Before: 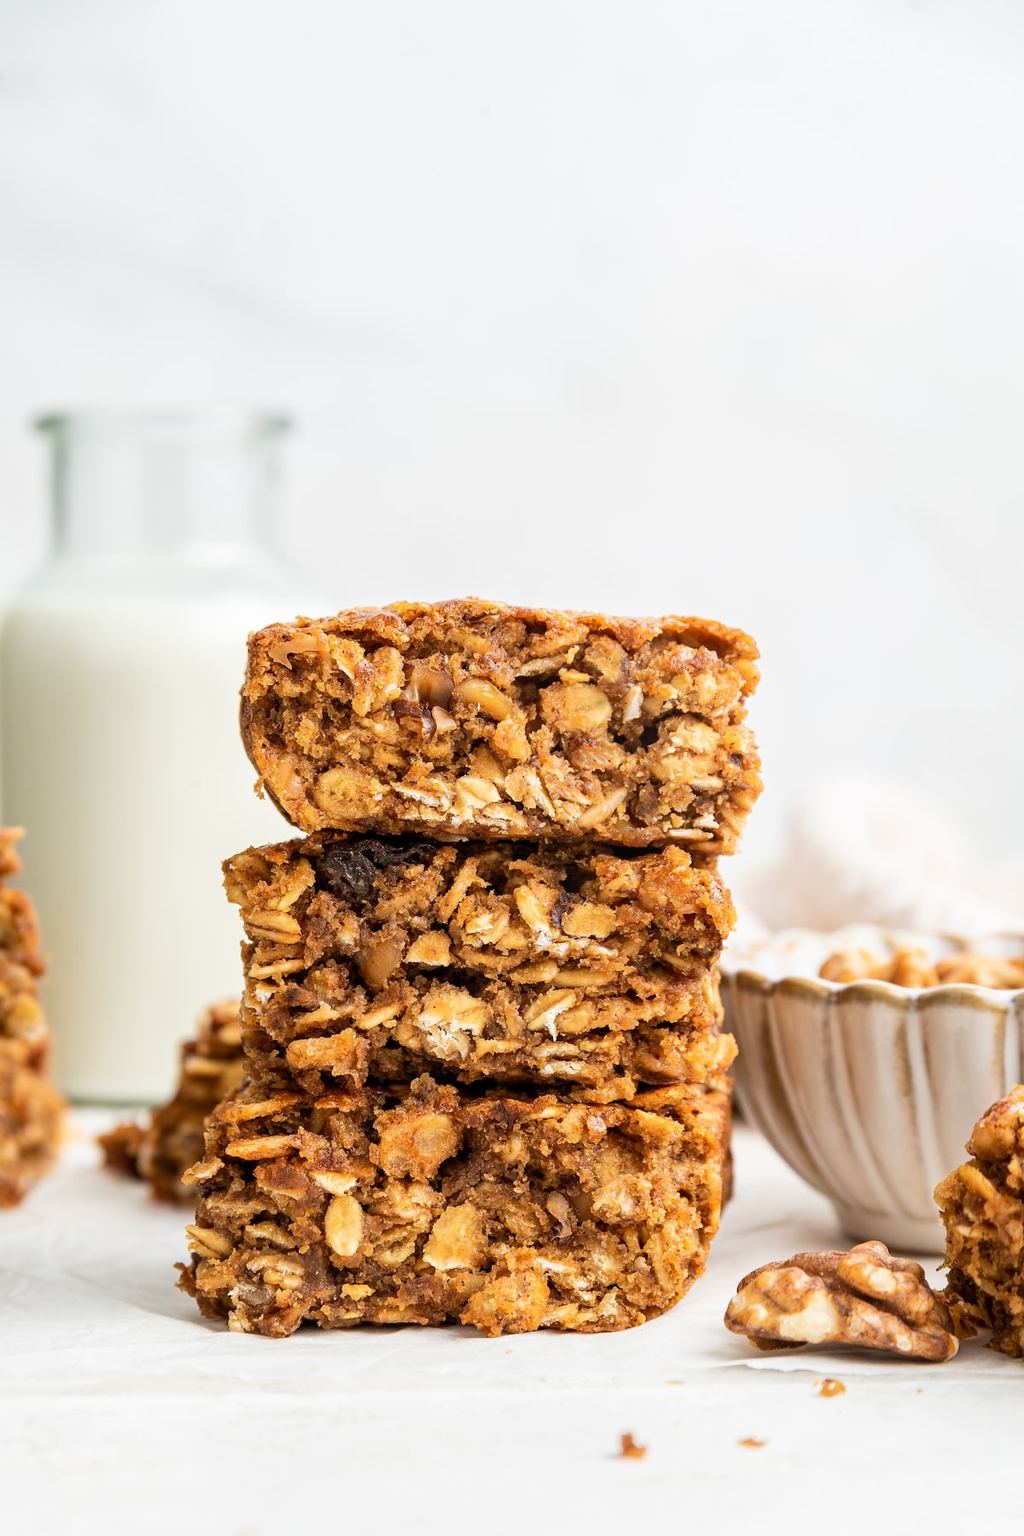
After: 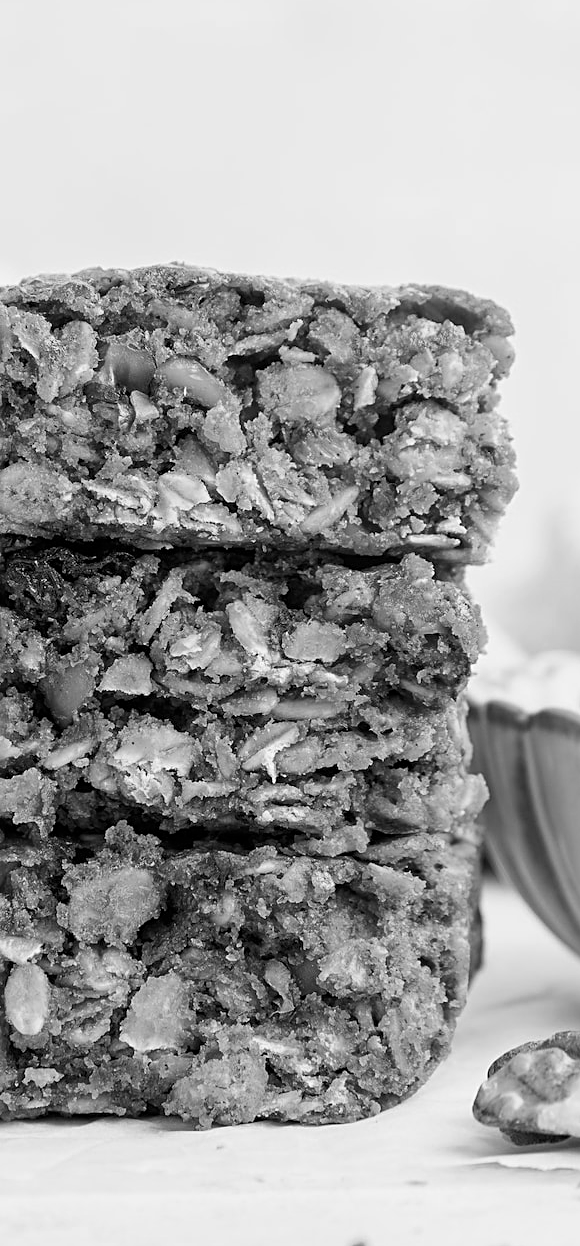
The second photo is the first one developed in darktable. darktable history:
sharpen: on, module defaults
crop: left 31.375%, top 24.291%, right 20.239%, bottom 6.464%
color calibration: output gray [0.21, 0.42, 0.37, 0], illuminant same as pipeline (D50), adaptation XYZ, x 0.346, y 0.358, temperature 5013.69 K, gamut compression 1.63
